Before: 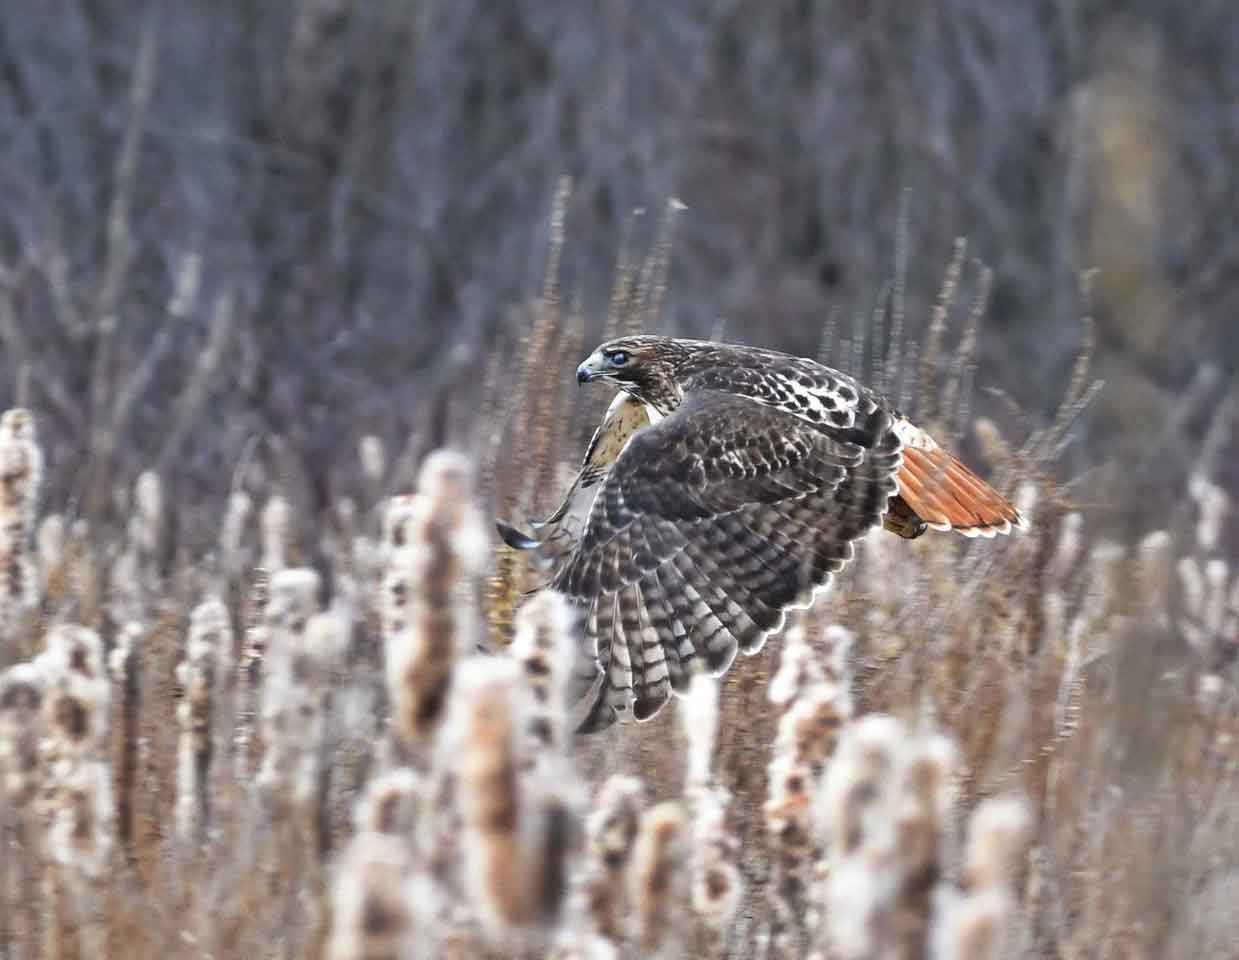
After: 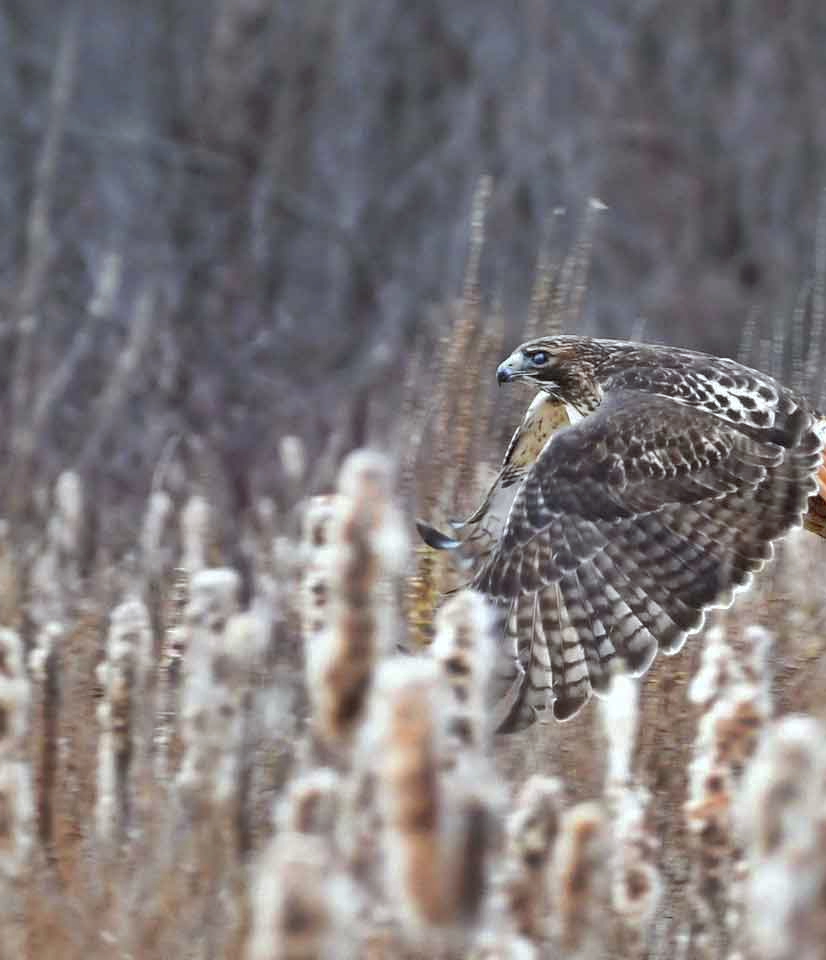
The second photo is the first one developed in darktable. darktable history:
crop and rotate: left 6.617%, right 26.717%
color correction: highlights a* -2.73, highlights b* -2.09, shadows a* 2.41, shadows b* 2.73
shadows and highlights: on, module defaults
